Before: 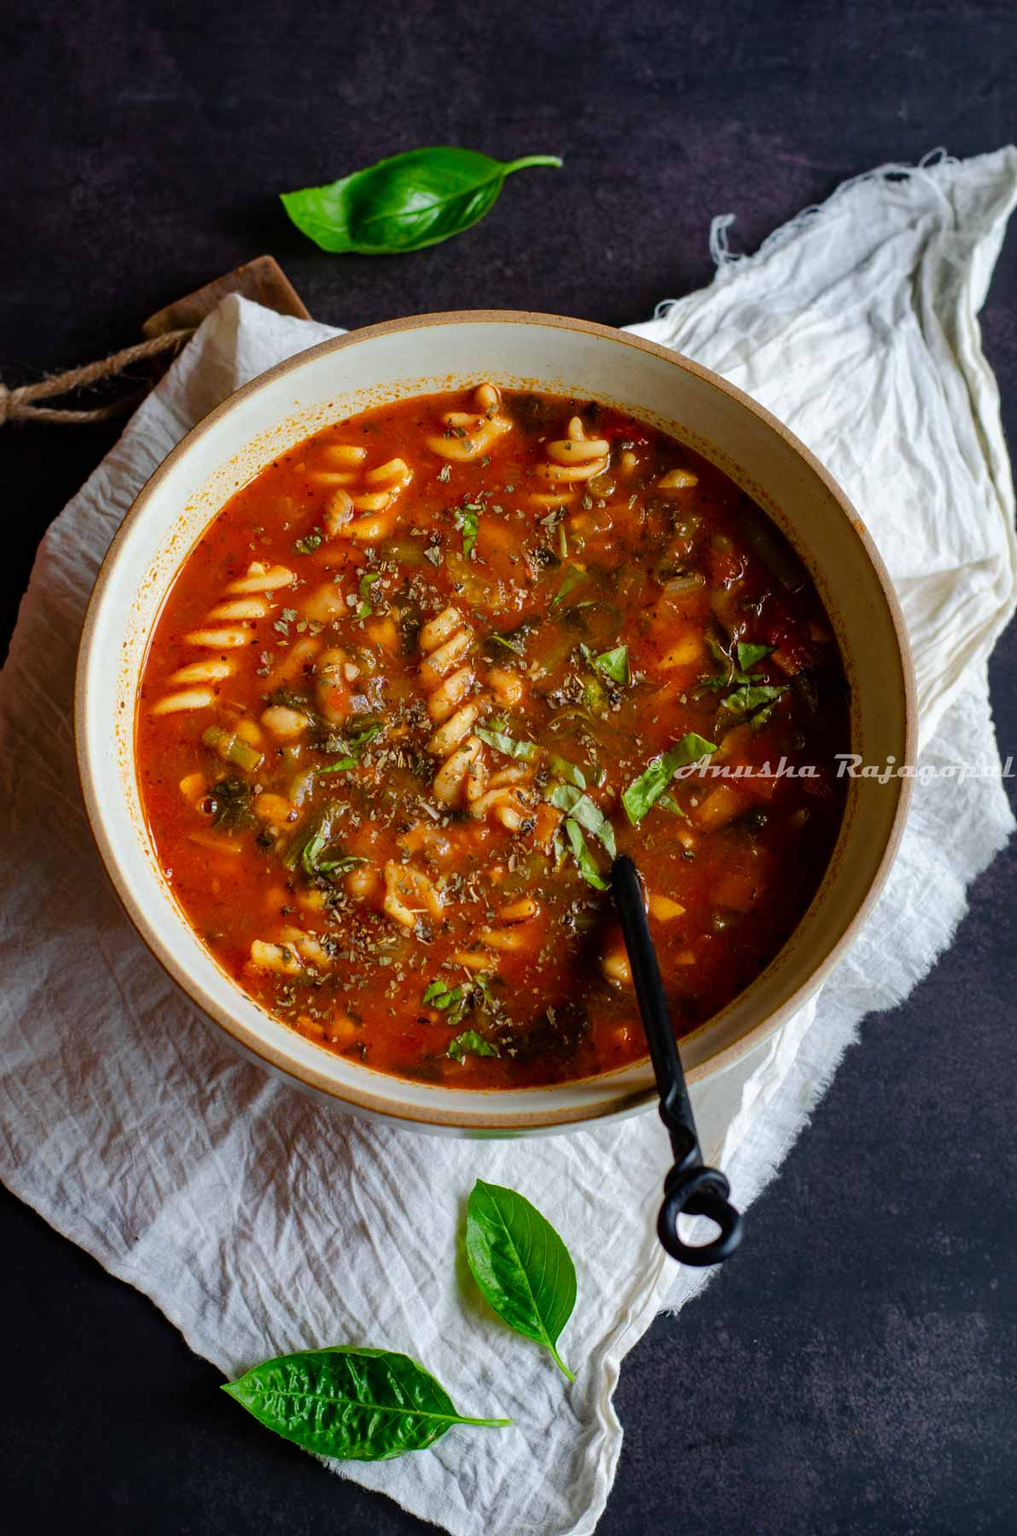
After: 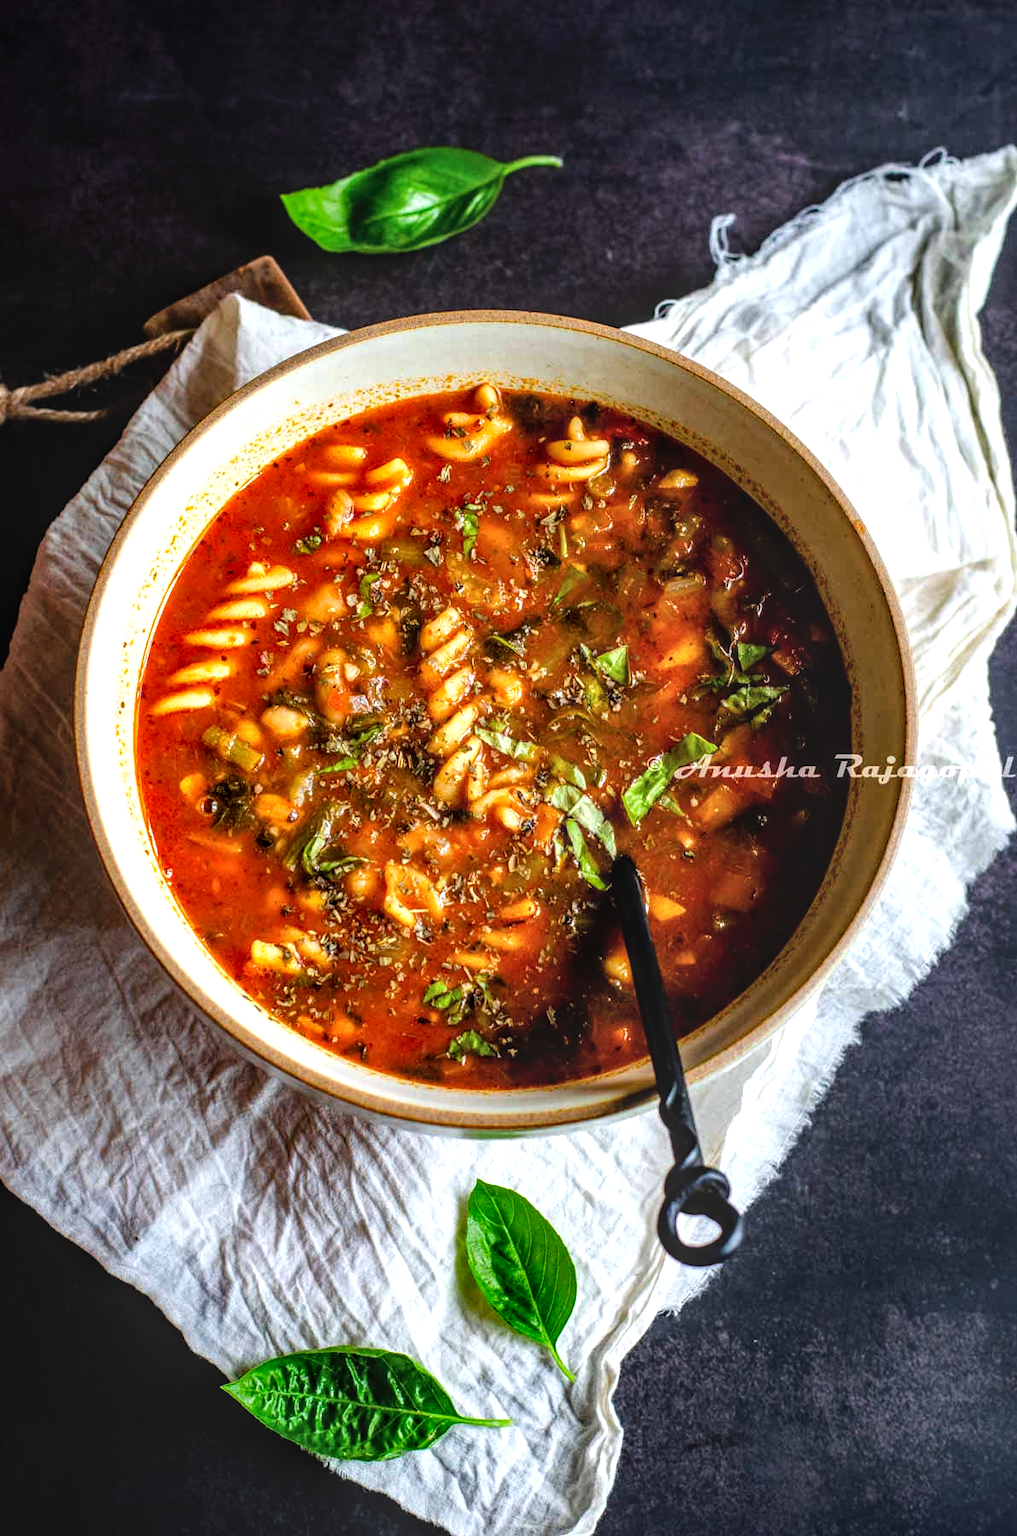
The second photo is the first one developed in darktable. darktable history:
tone equalizer: -8 EV -1.08 EV, -7 EV -0.99 EV, -6 EV -0.831 EV, -5 EV -0.611 EV, -3 EV 0.569 EV, -2 EV 0.842 EV, -1 EV 1 EV, +0 EV 1.06 EV, mask exposure compensation -0.499 EV
local contrast: highlights 5%, shadows 6%, detail 134%
